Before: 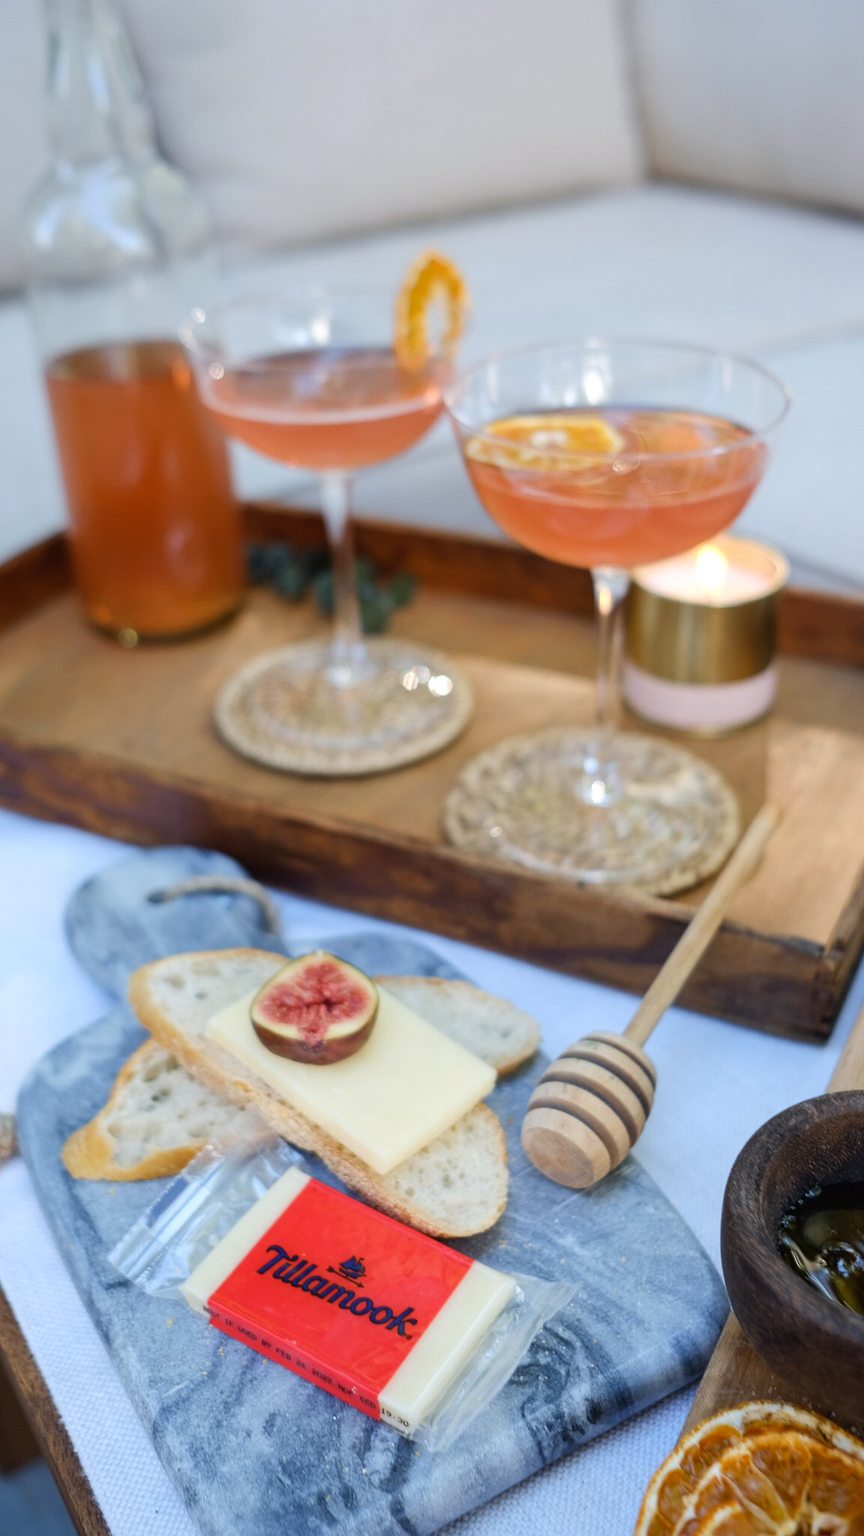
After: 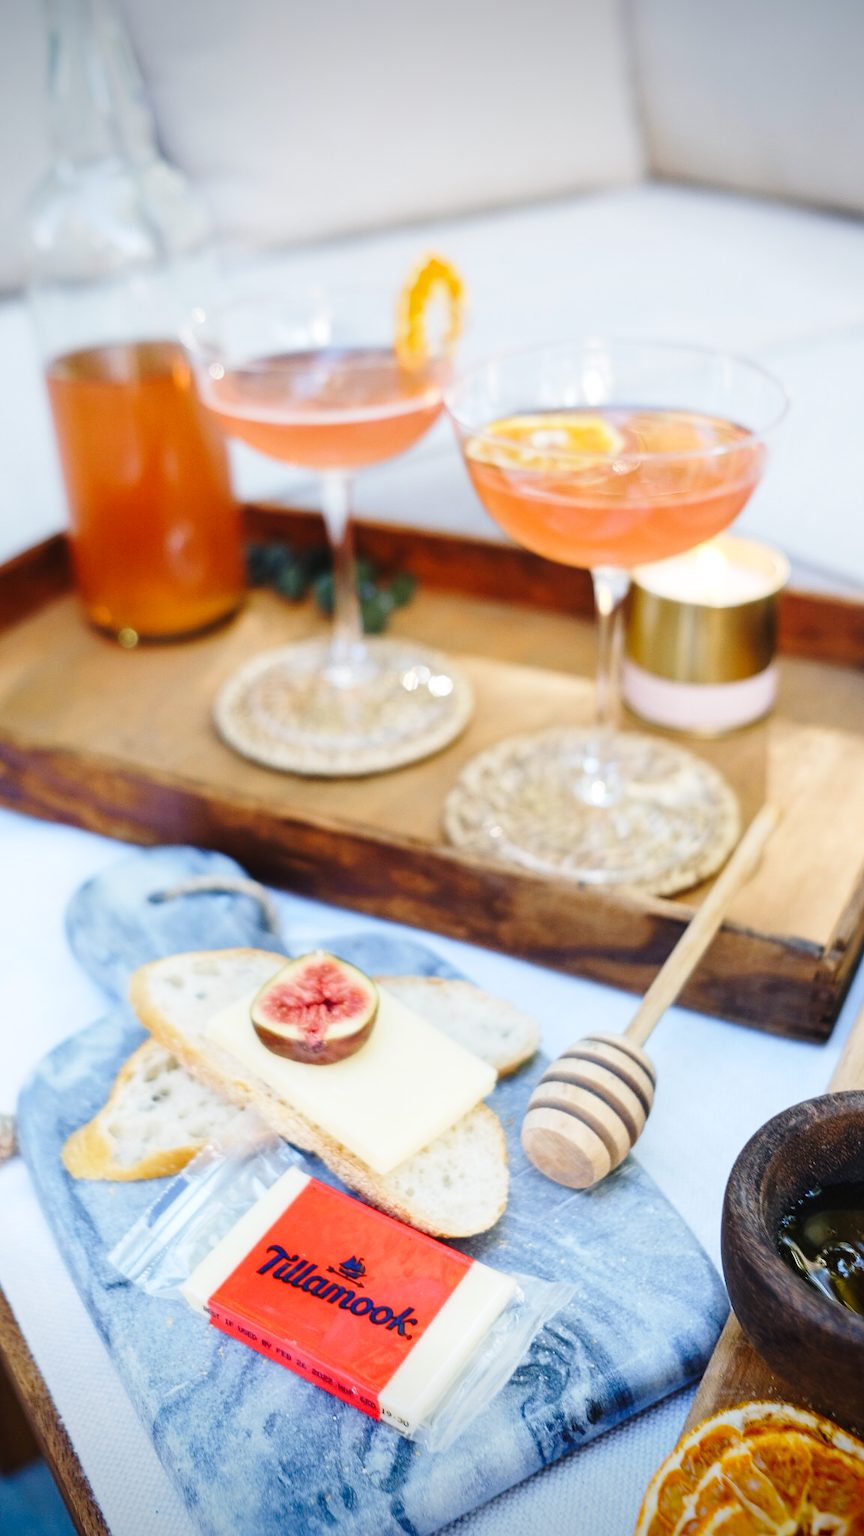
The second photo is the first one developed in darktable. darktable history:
base curve: curves: ch0 [(0, 0) (0.028, 0.03) (0.121, 0.232) (0.46, 0.748) (0.859, 0.968) (1, 1)], preserve colors none
tone curve: curves: ch0 [(0, 0) (0.003, 0.022) (0.011, 0.027) (0.025, 0.038) (0.044, 0.056) (0.069, 0.081) (0.1, 0.11) (0.136, 0.145) (0.177, 0.185) (0.224, 0.229) (0.277, 0.278) (0.335, 0.335) (0.399, 0.399) (0.468, 0.468) (0.543, 0.543) (0.623, 0.623) (0.709, 0.705) (0.801, 0.793) (0.898, 0.887) (1, 1)], preserve colors none
vignetting: fall-off start 88.53%, fall-off radius 44.2%, saturation 0.376, width/height ratio 1.161
